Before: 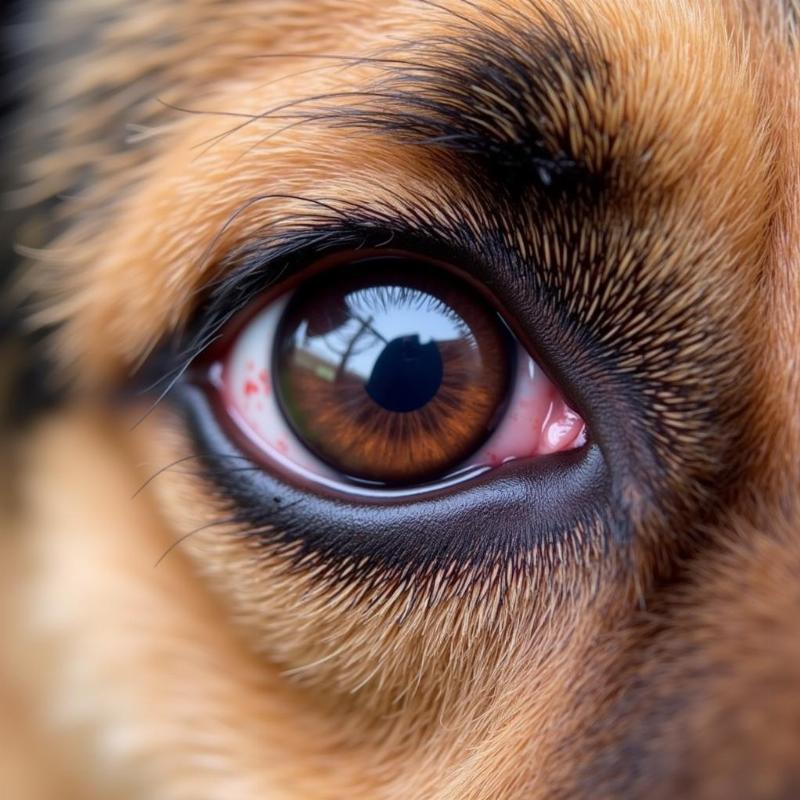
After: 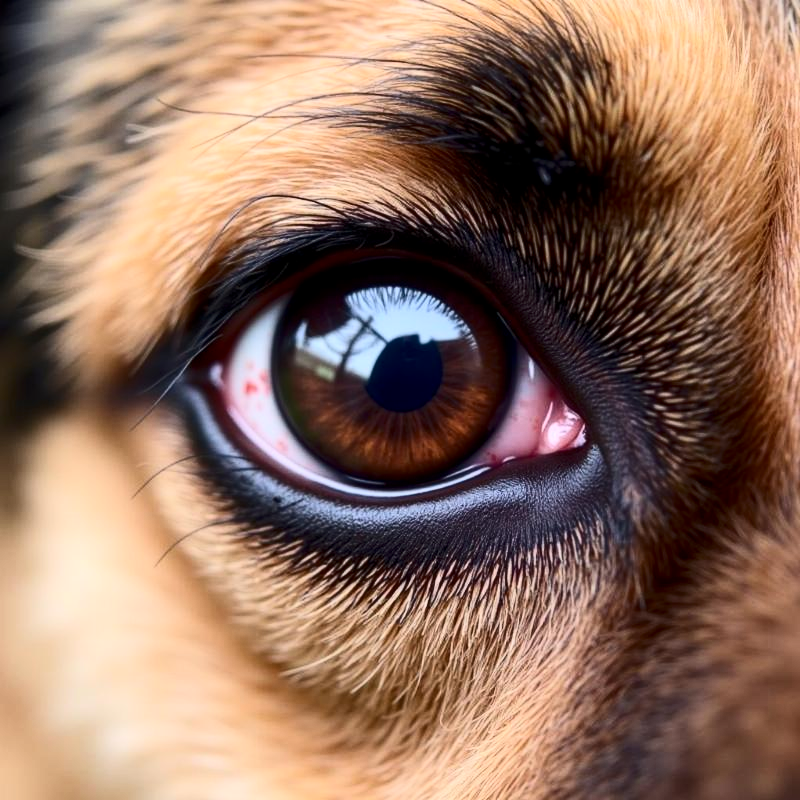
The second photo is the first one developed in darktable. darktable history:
tone curve: curves: ch0 [(0, 0) (0.288, 0.201) (0.683, 0.793) (1, 1)], color space Lab, independent channels, preserve colors none
local contrast: highlights 102%, shadows 100%, detail 119%, midtone range 0.2
